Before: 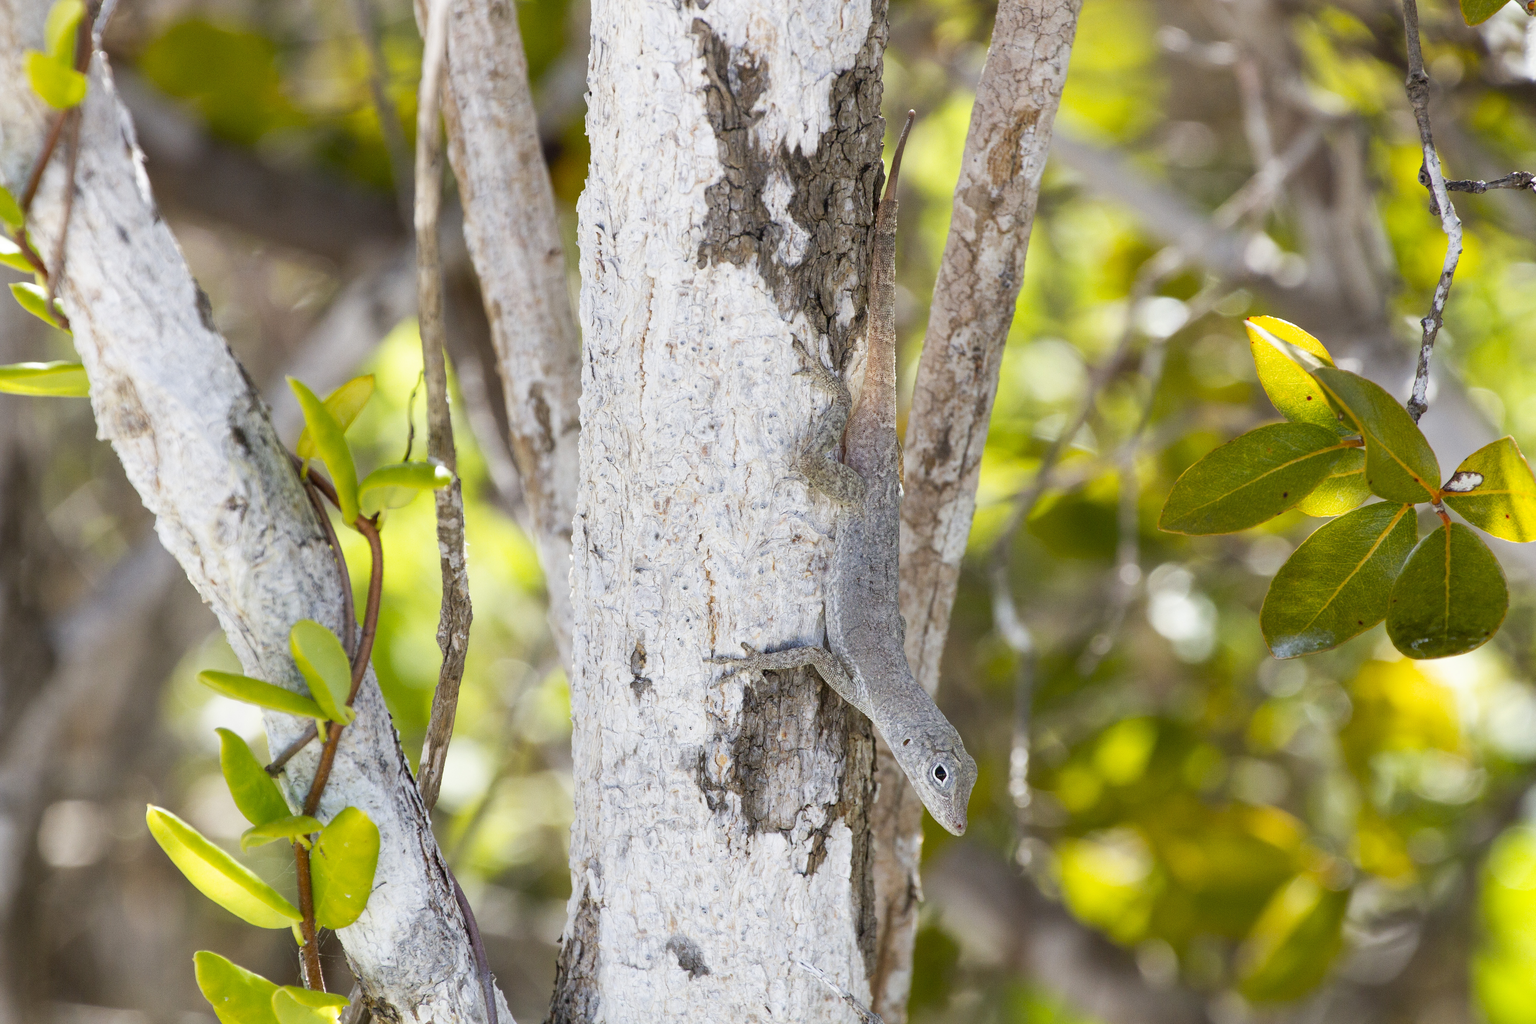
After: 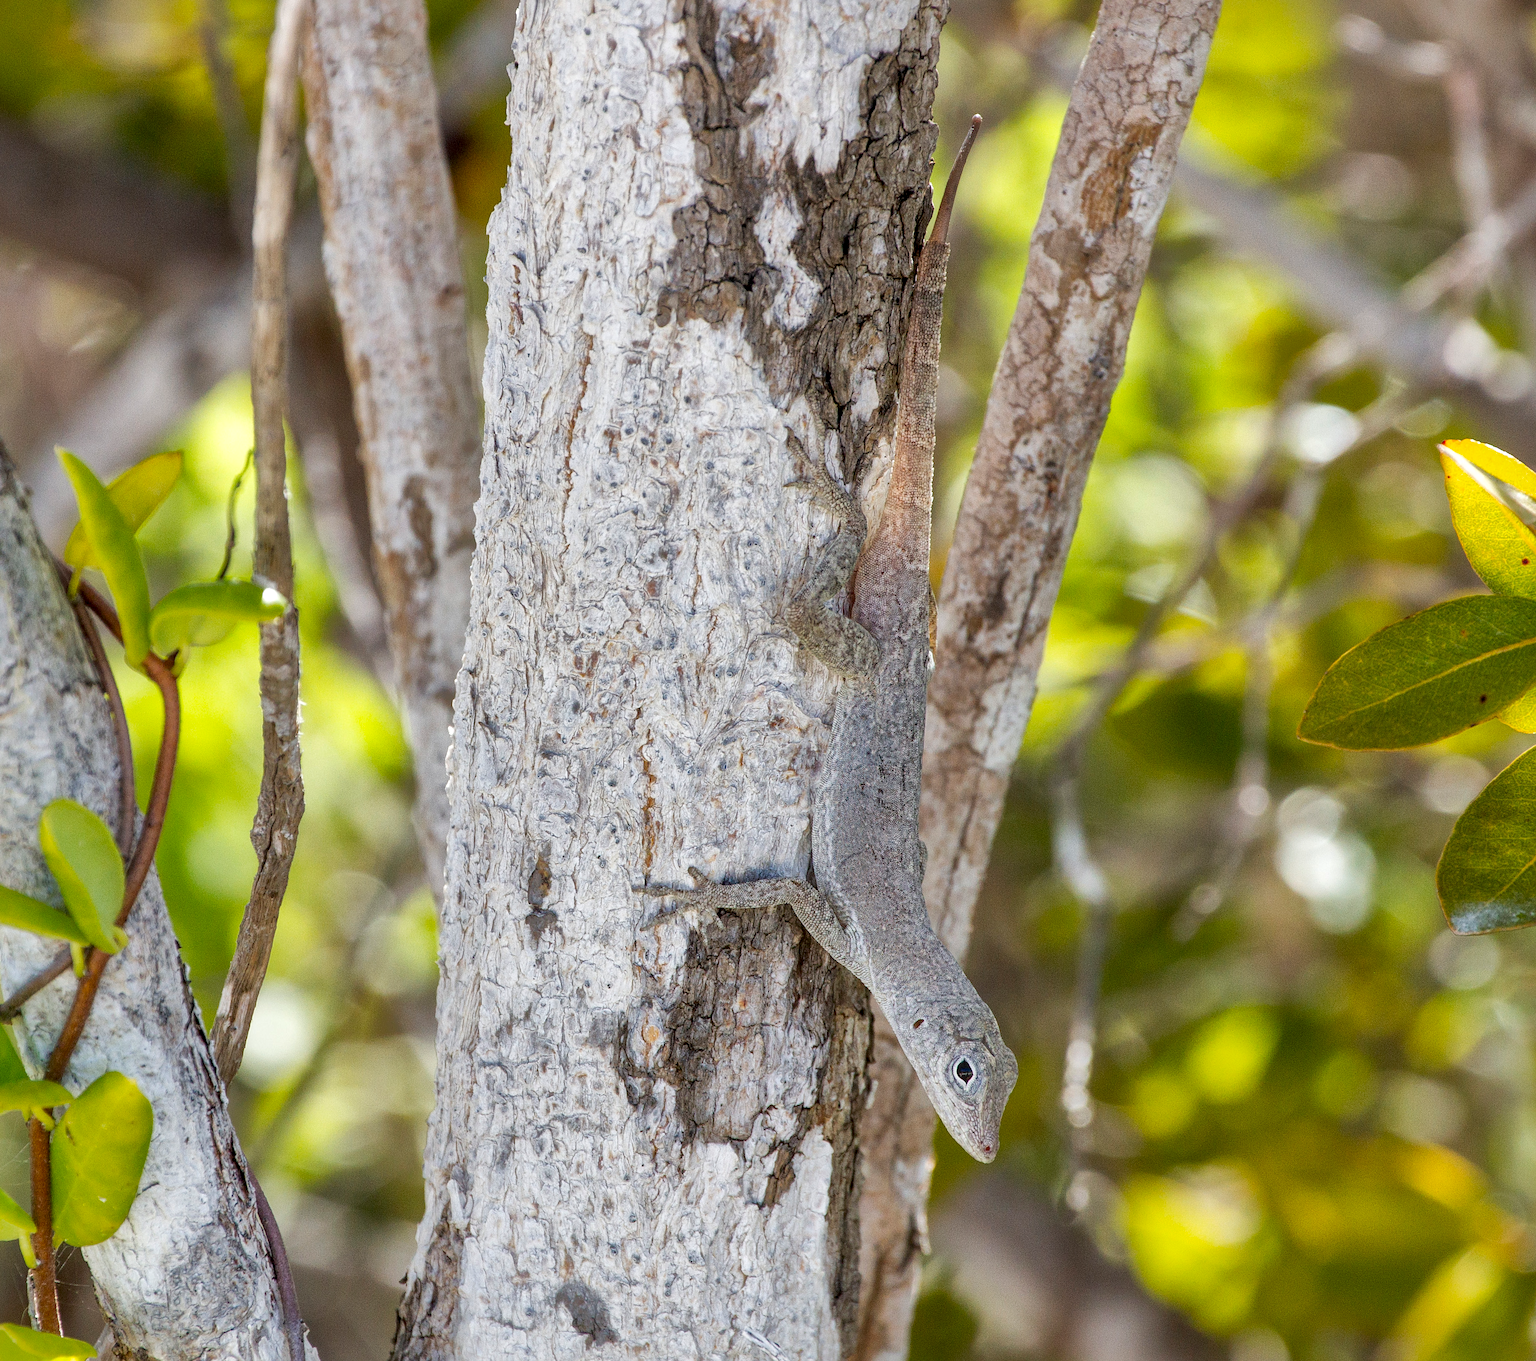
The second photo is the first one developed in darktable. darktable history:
crop and rotate: angle -3.23°, left 13.916%, top 0.019%, right 10.891%, bottom 0.018%
sharpen: amount 0.214
shadows and highlights: shadows 39.68, highlights -59.9
local contrast: detail 130%
